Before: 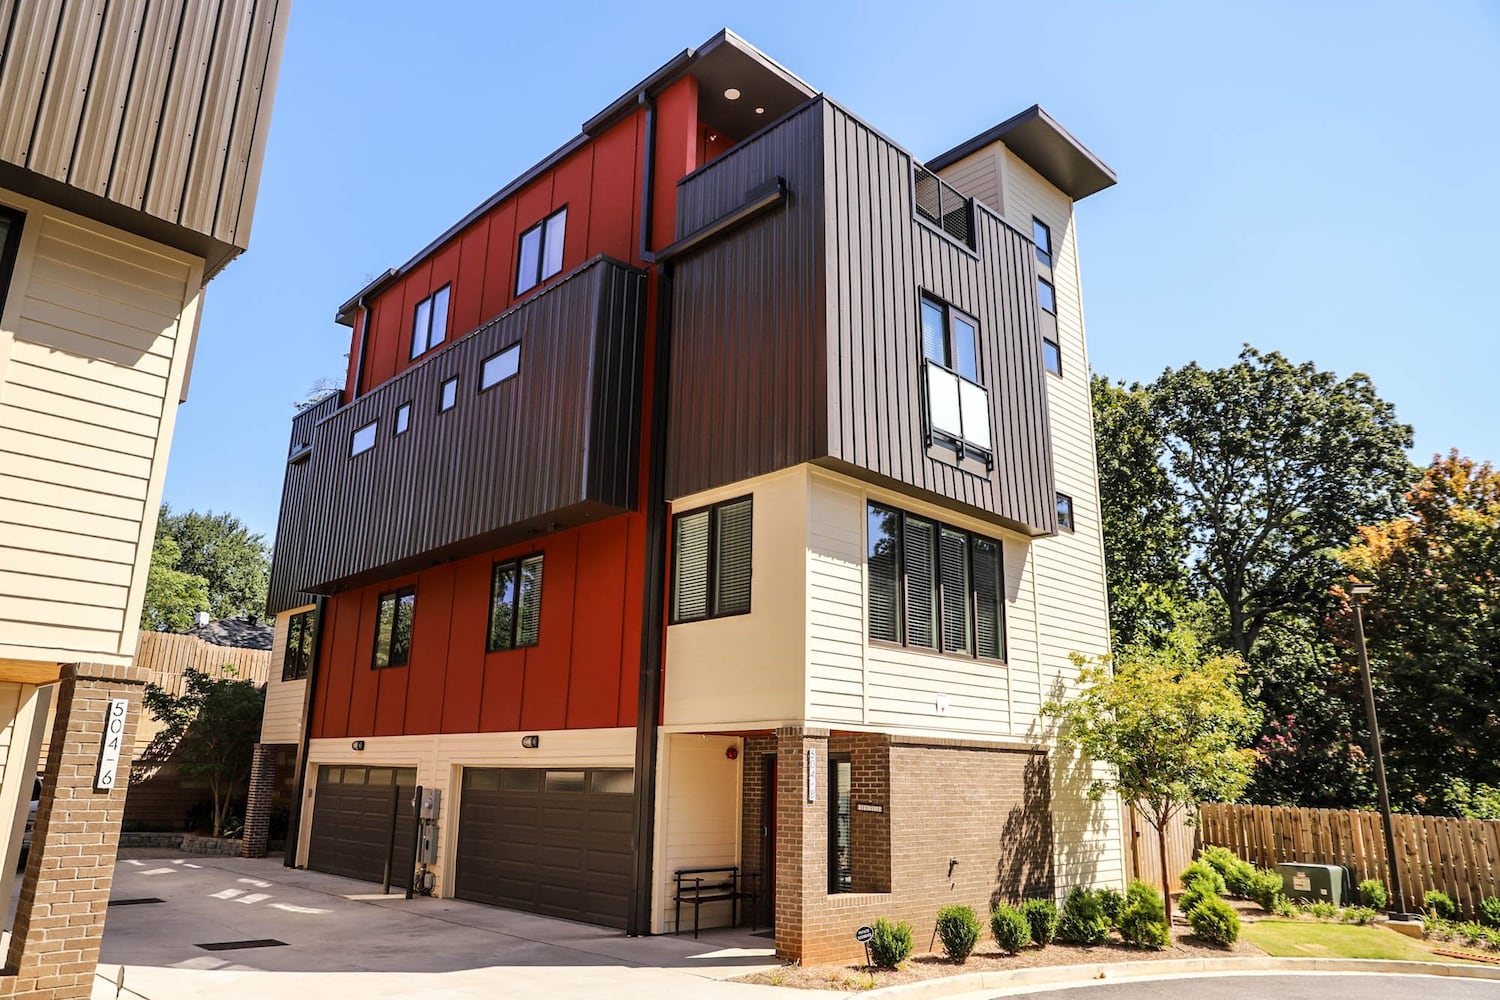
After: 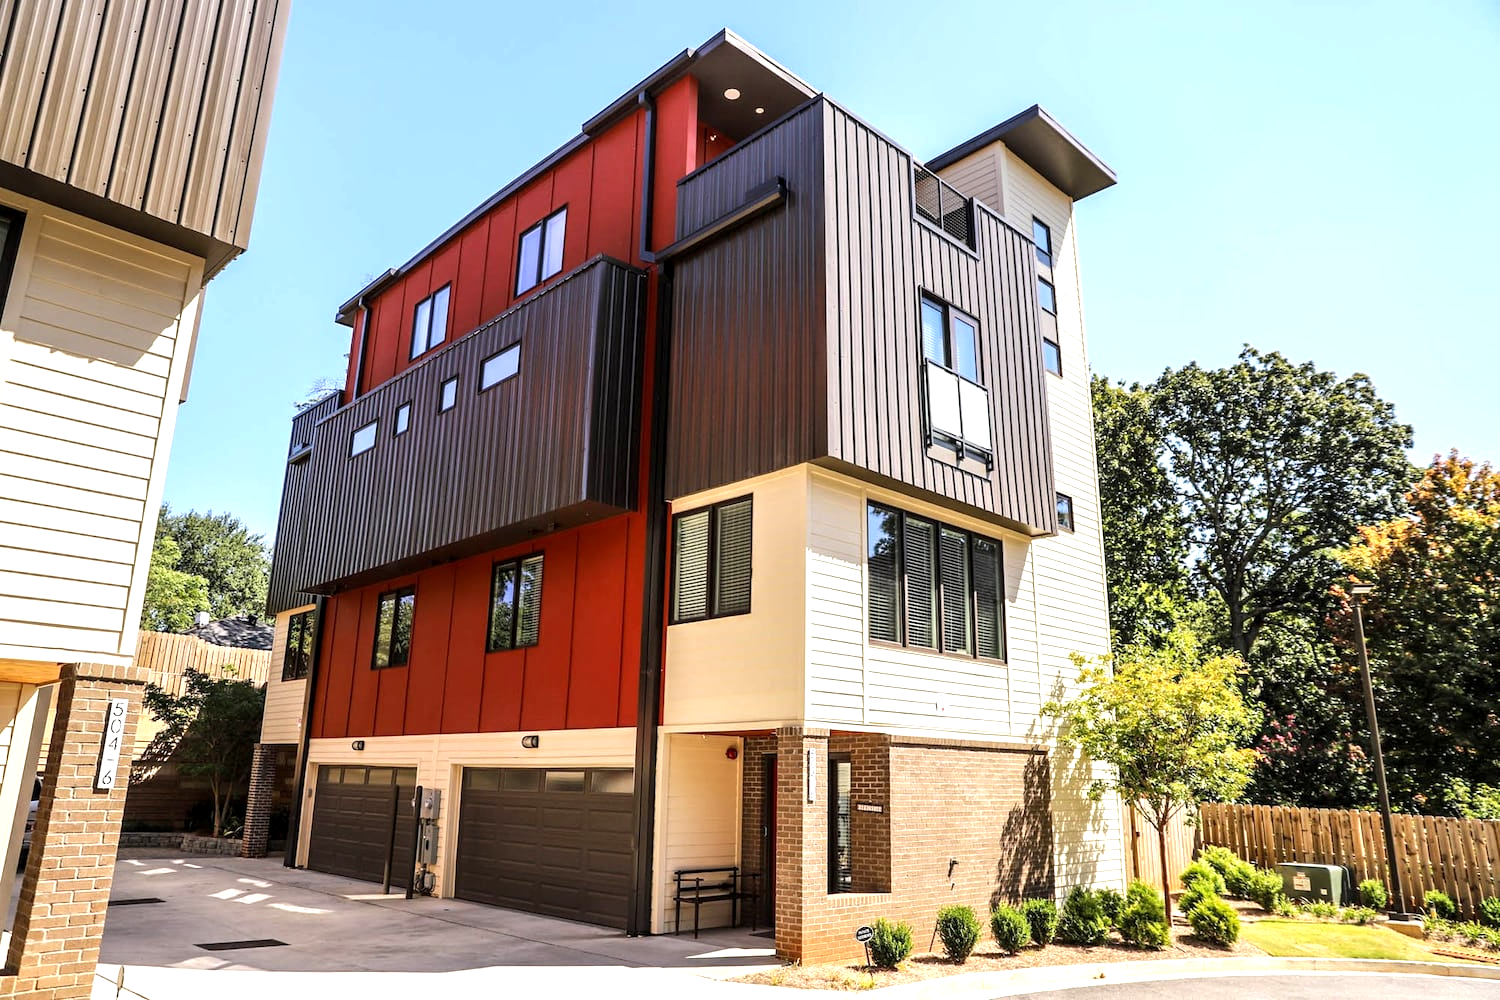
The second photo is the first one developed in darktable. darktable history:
color correction: highlights a* -0.182, highlights b* -0.124
levels: levels [0, 0.43, 0.859]
local contrast: highlights 100%, shadows 100%, detail 120%, midtone range 0.2
